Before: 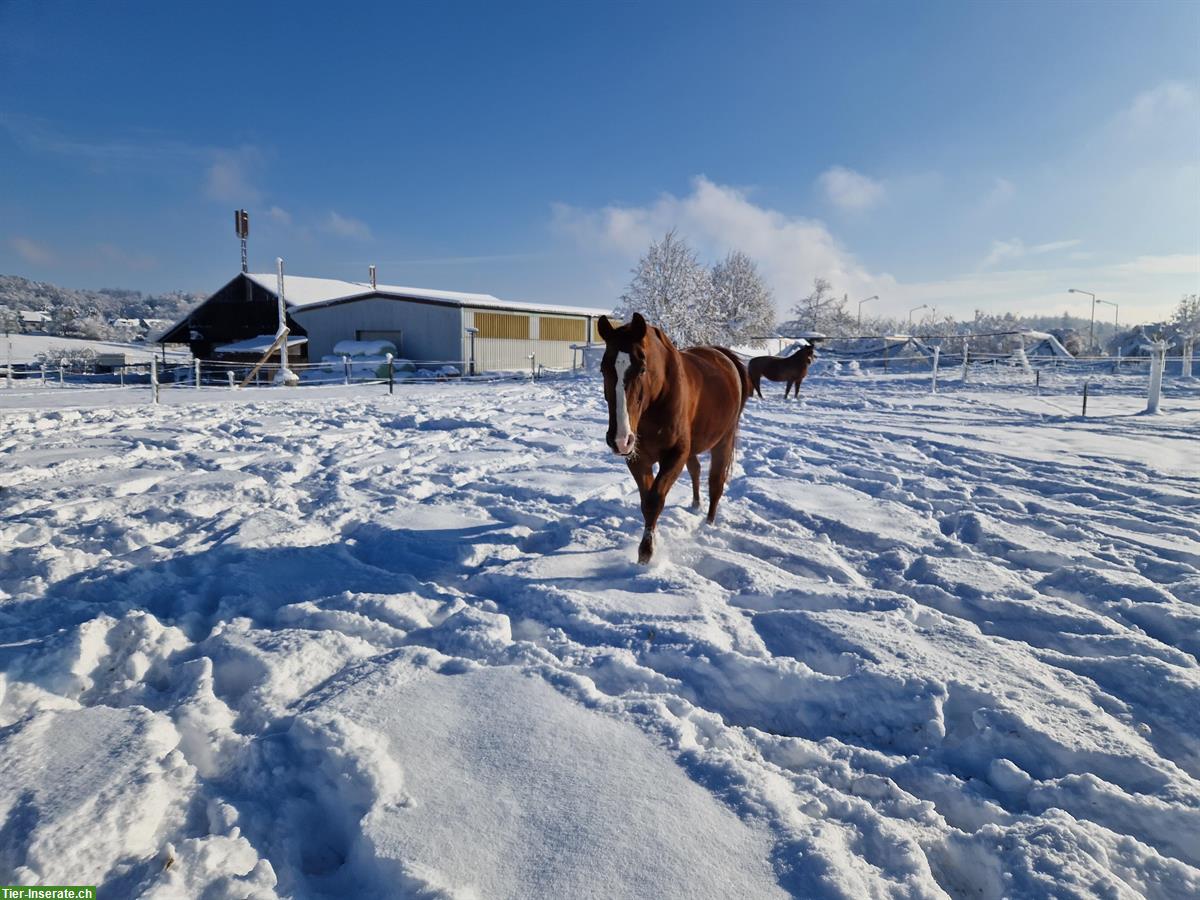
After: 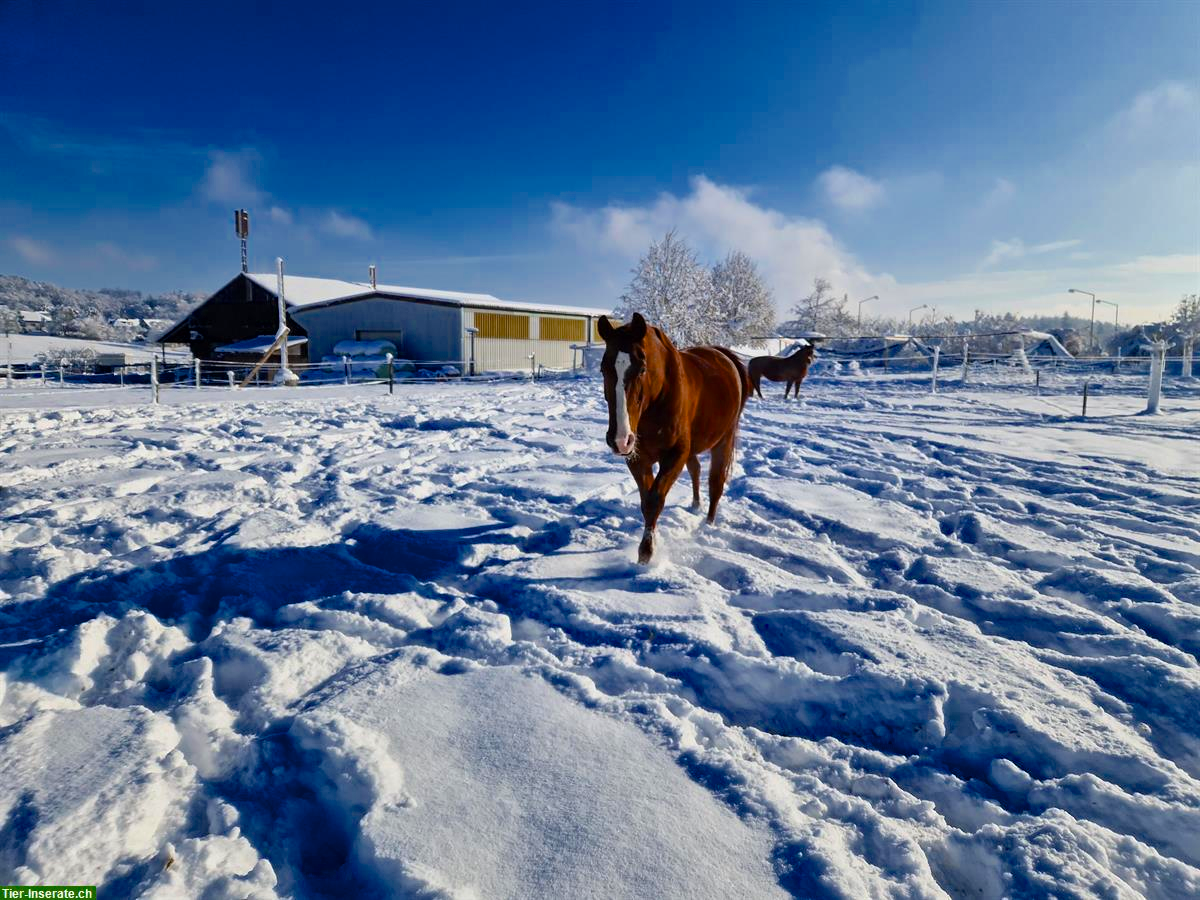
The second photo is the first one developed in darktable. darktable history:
shadows and highlights: shadows 5.56, soften with gaussian
exposure: exposure 0.027 EV, compensate highlight preservation false
color balance rgb: perceptual saturation grading › global saturation 30.95%, saturation formula JzAzBz (2021)
